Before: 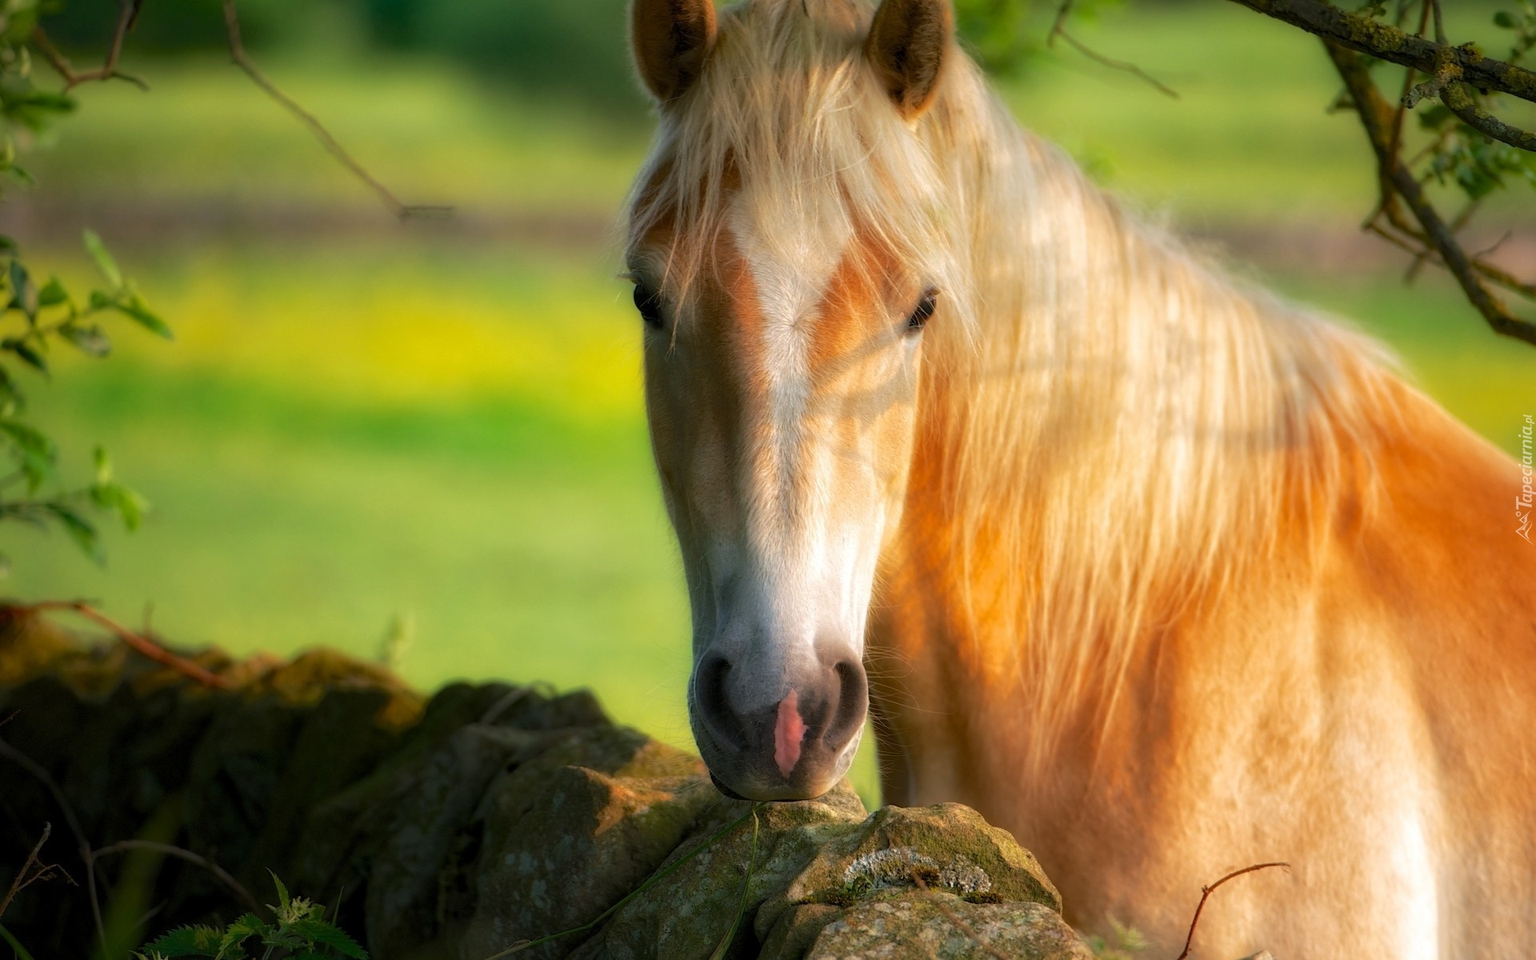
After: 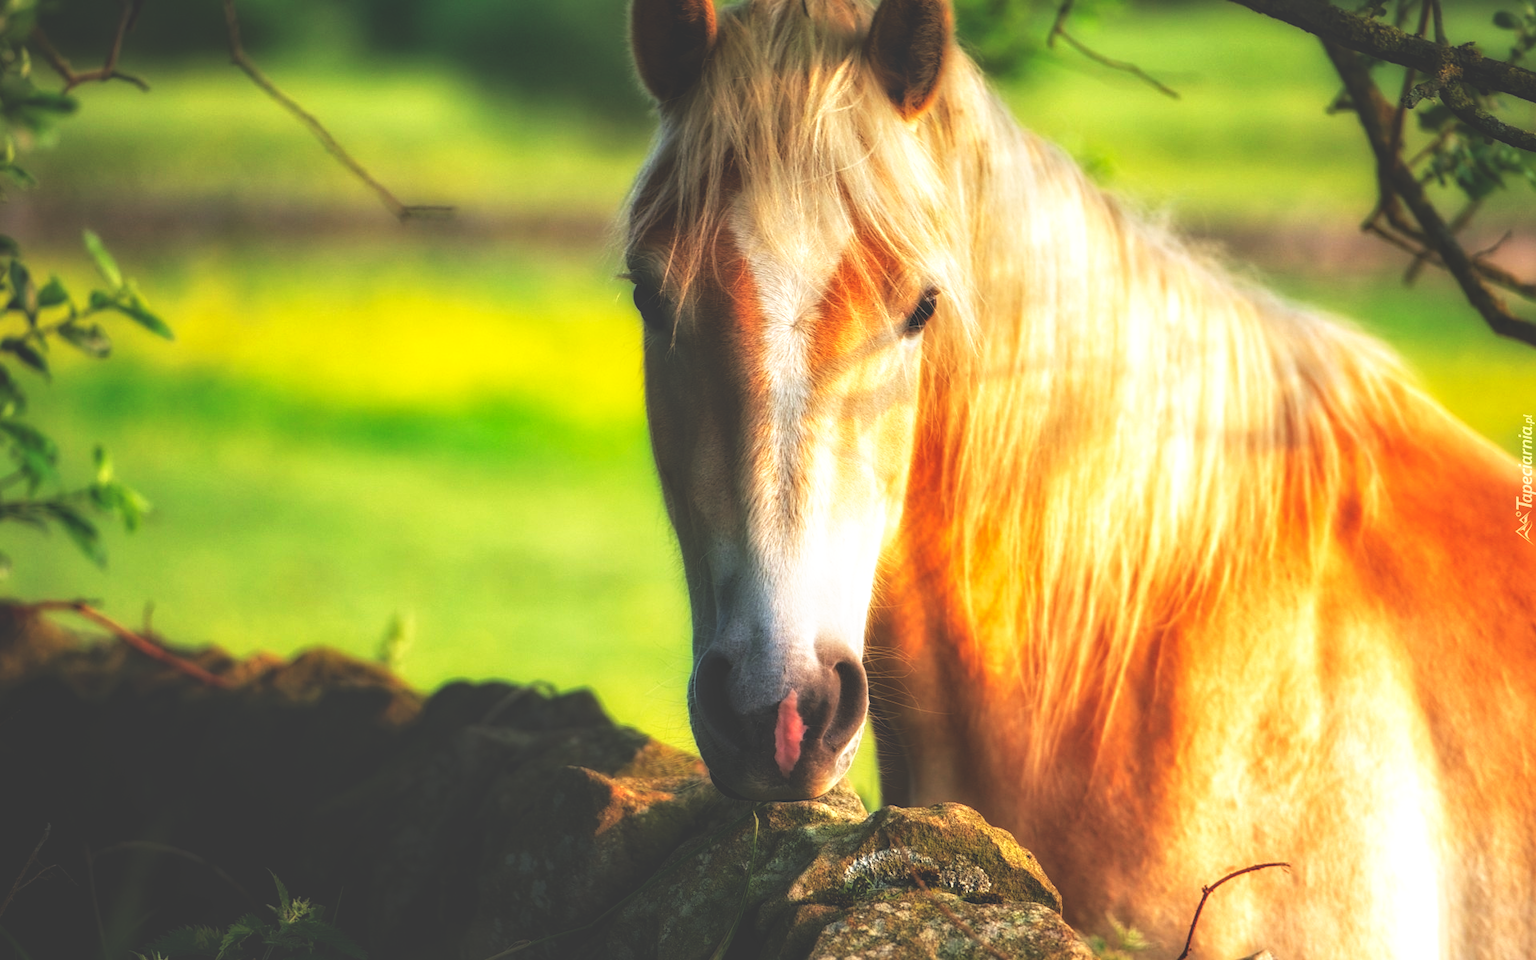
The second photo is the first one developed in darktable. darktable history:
base curve: curves: ch0 [(0, 0.036) (0.007, 0.037) (0.604, 0.887) (1, 1)], preserve colors none
local contrast: on, module defaults
